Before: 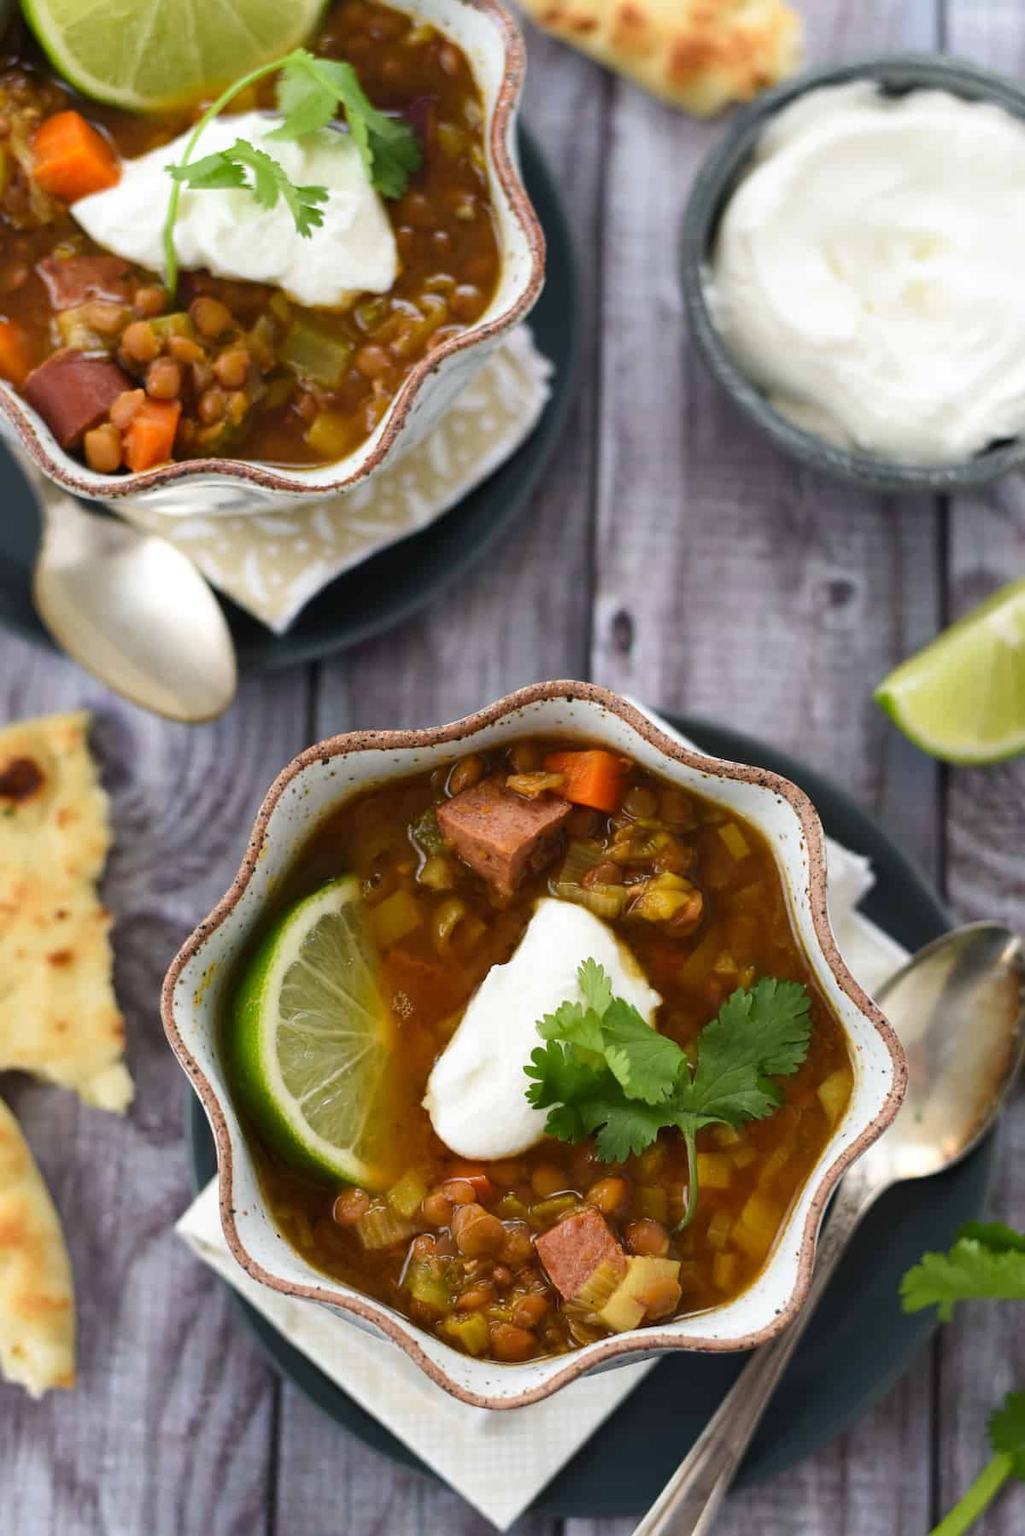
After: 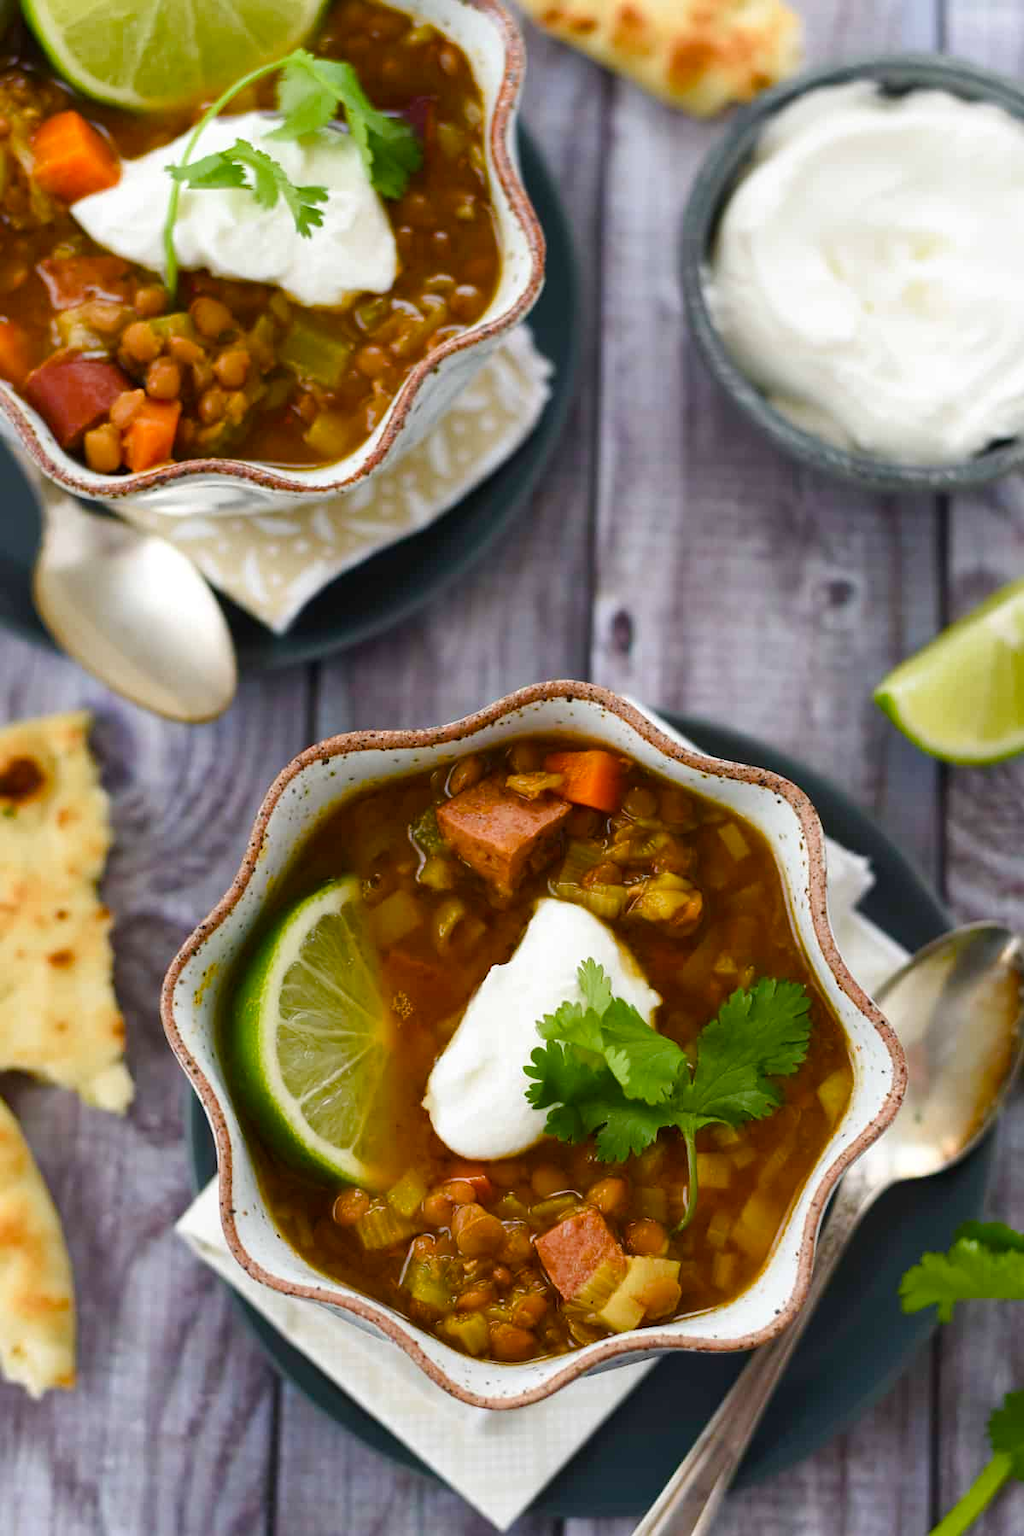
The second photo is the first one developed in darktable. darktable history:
color balance rgb: perceptual saturation grading › global saturation 27.506%, perceptual saturation grading › highlights -28.164%, perceptual saturation grading › mid-tones 15.425%, perceptual saturation grading › shadows 33.614%
